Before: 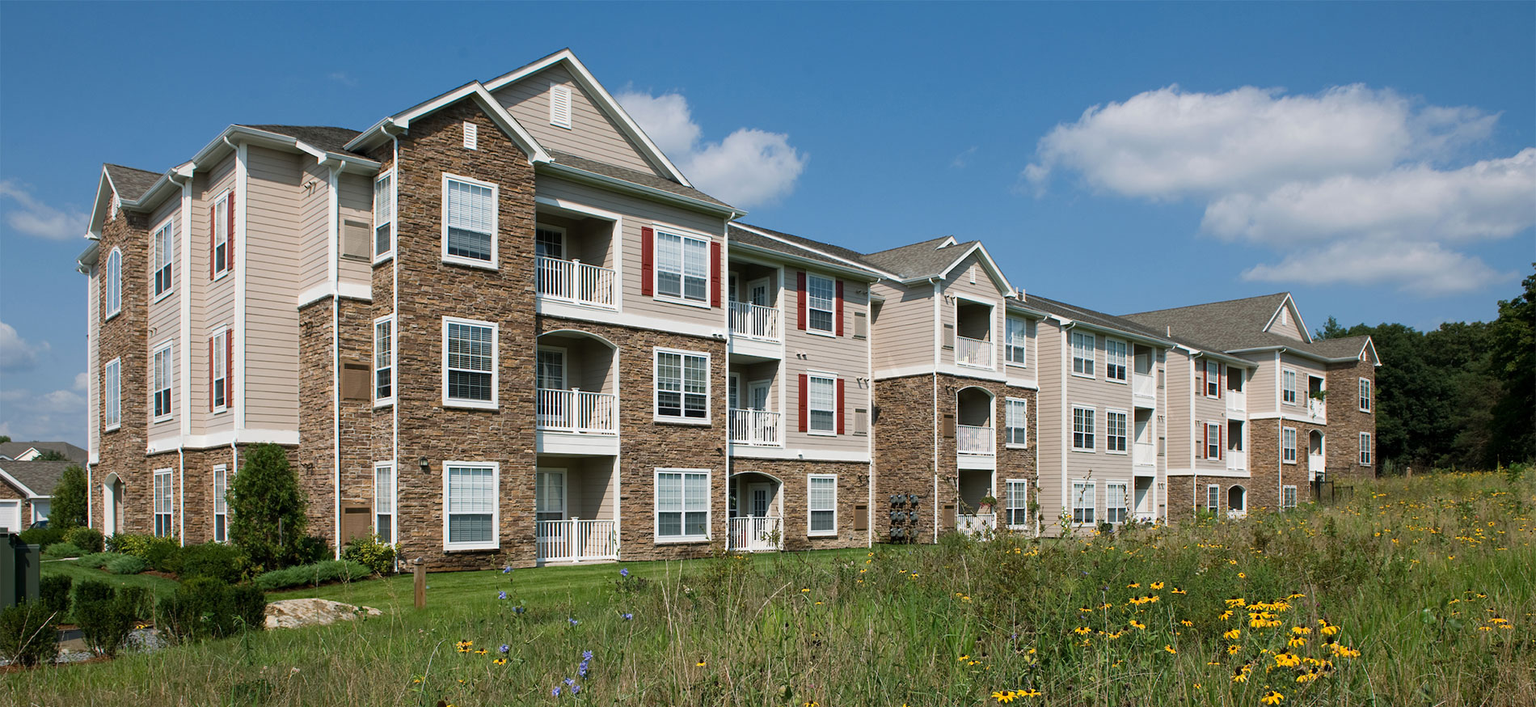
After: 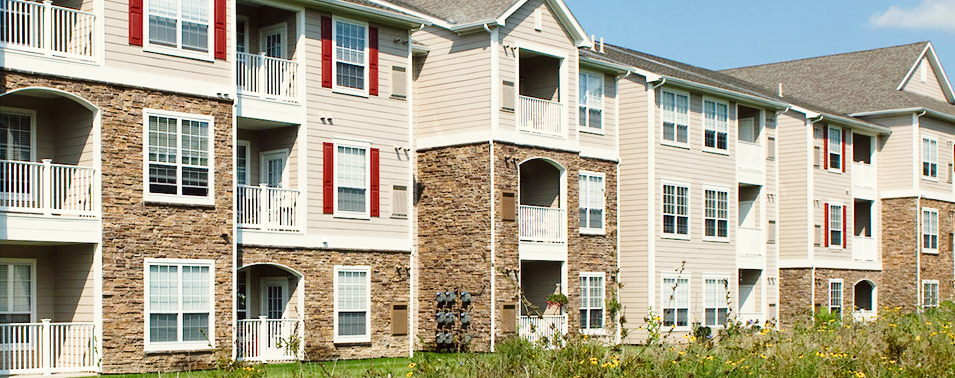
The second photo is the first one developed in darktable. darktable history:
crop: left 35.03%, top 36.625%, right 14.663%, bottom 20.057%
base curve: curves: ch0 [(0, 0) (0.028, 0.03) (0.121, 0.232) (0.46, 0.748) (0.859, 0.968) (1, 1)], preserve colors none
color correction: highlights a* -0.95, highlights b* 4.5, shadows a* 3.55
